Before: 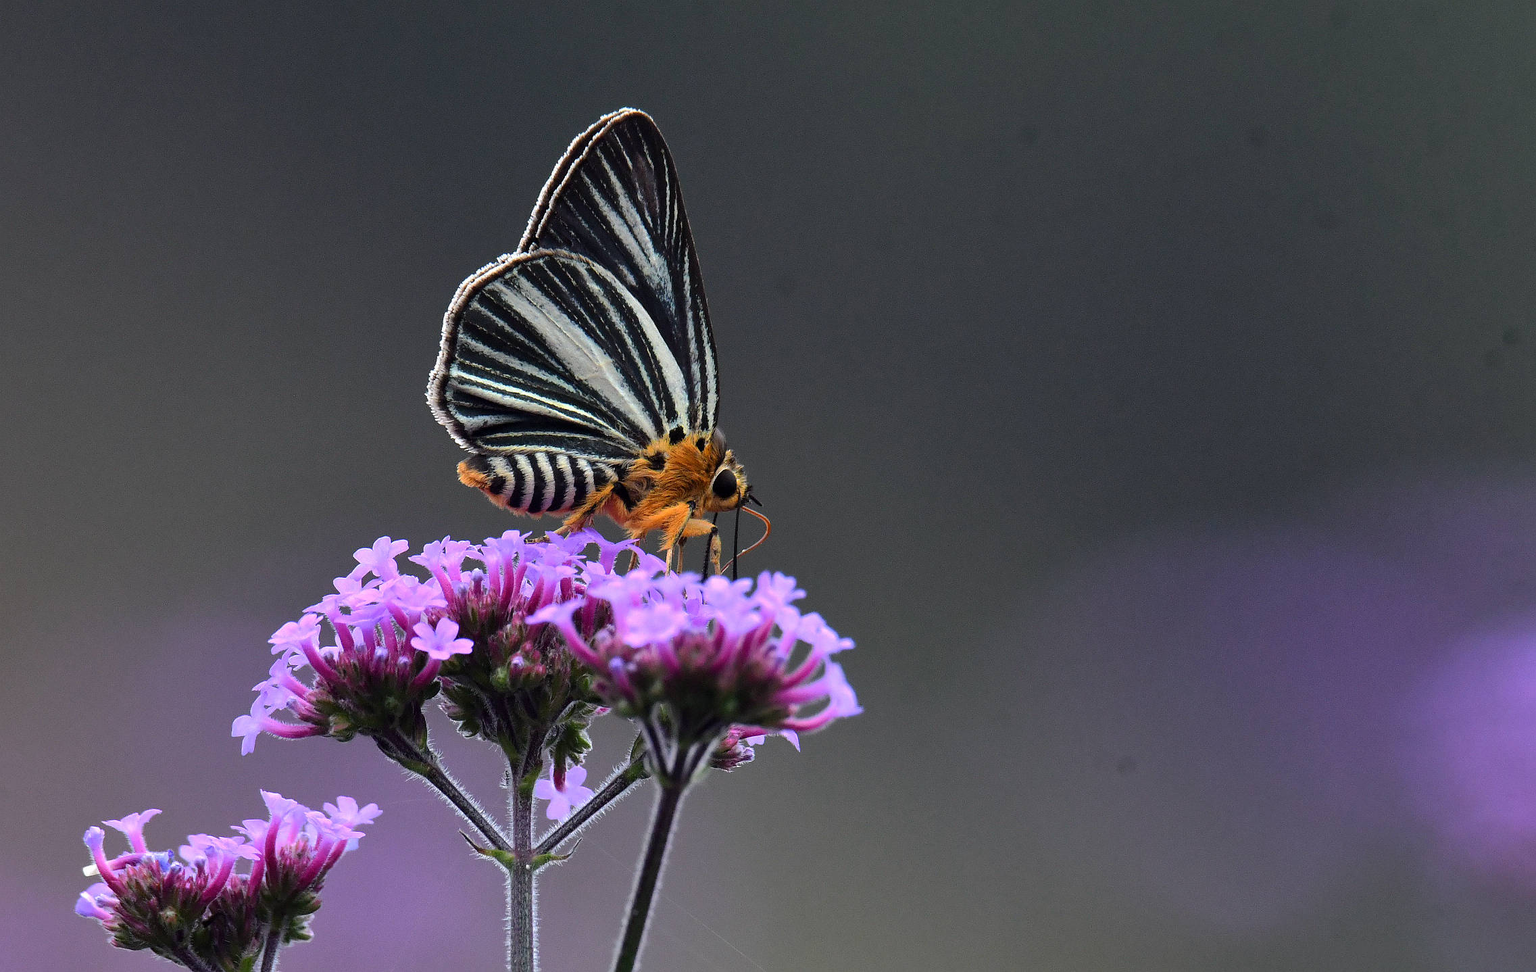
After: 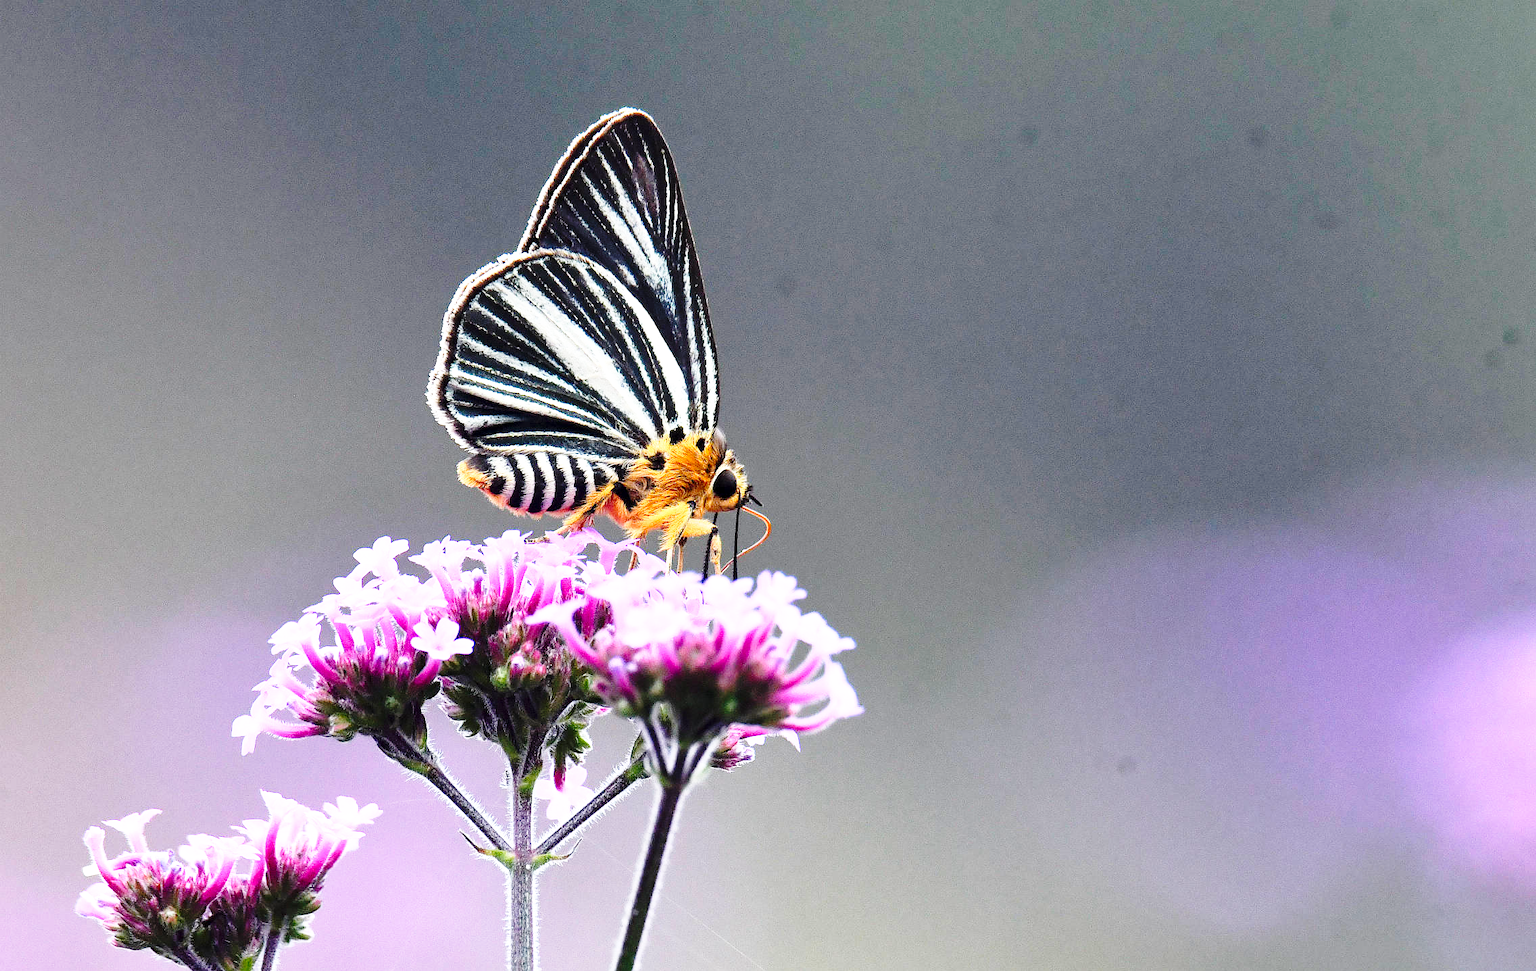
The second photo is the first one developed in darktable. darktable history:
base curve: curves: ch0 [(0, 0) (0.028, 0.03) (0.105, 0.232) (0.387, 0.748) (0.754, 0.968) (1, 1)], preserve colors none
exposure: black level correction 0.001, exposure 0.967 EV, compensate highlight preservation false
